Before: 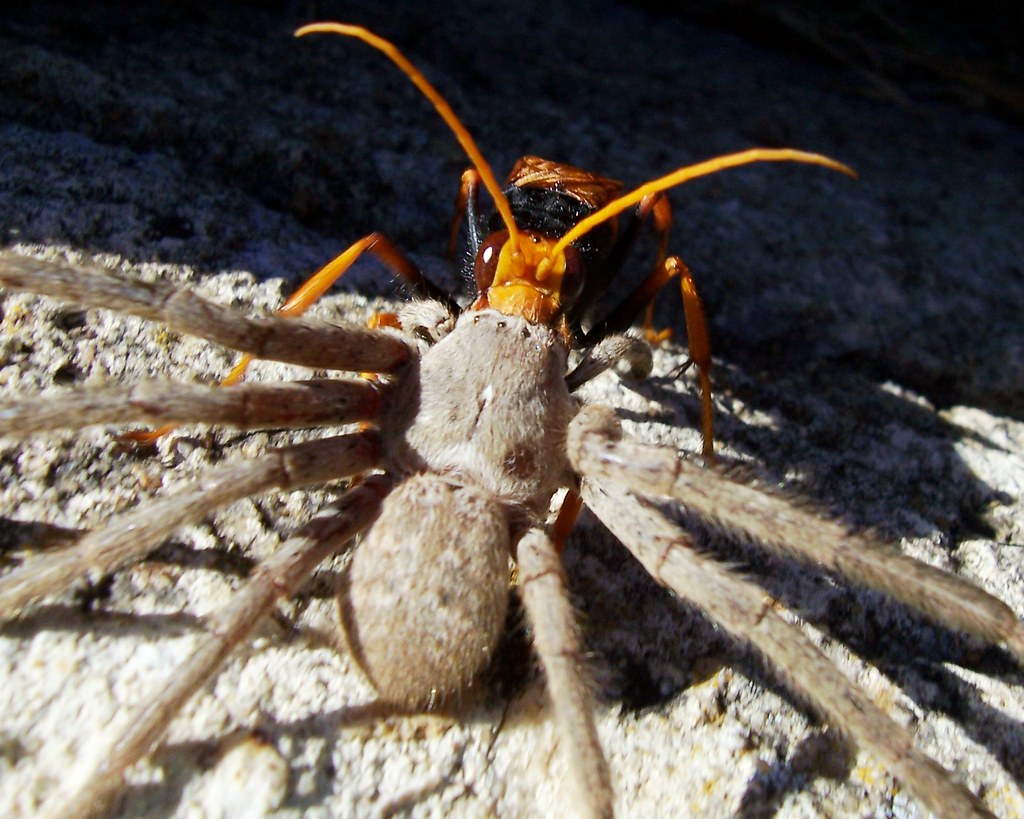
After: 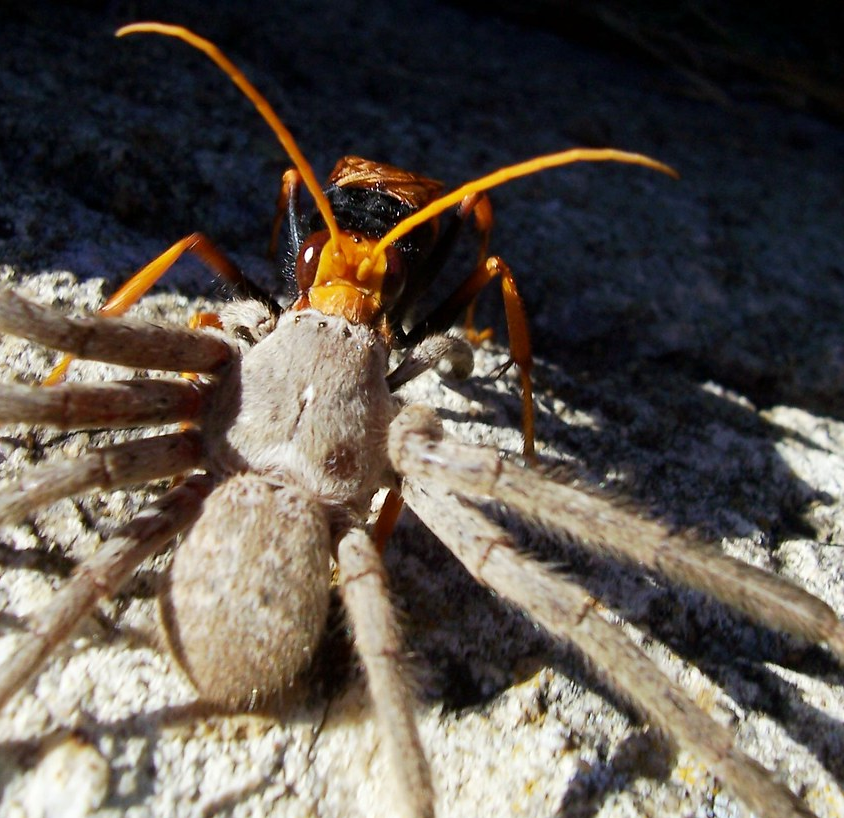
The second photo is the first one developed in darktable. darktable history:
crop: left 17.49%, bottom 0.049%
